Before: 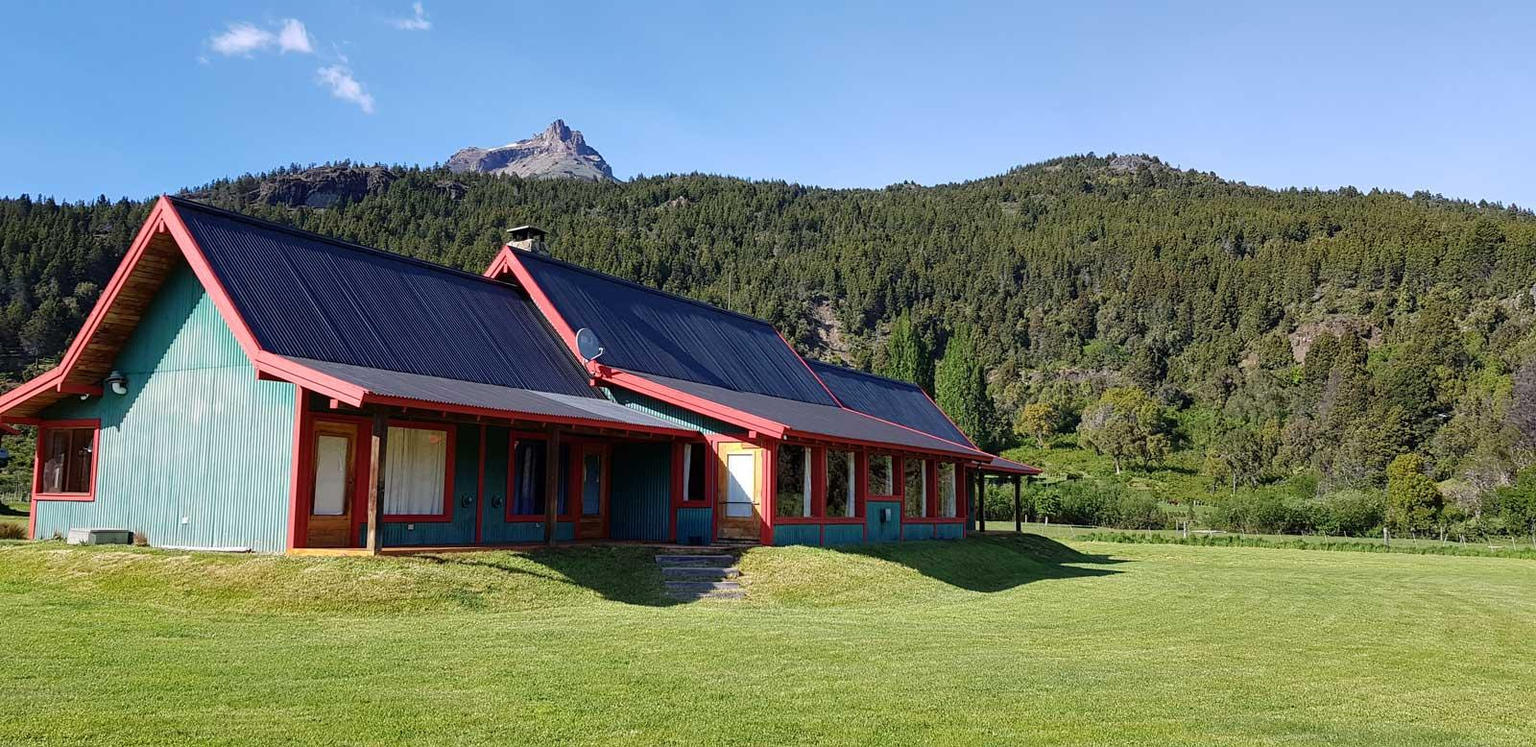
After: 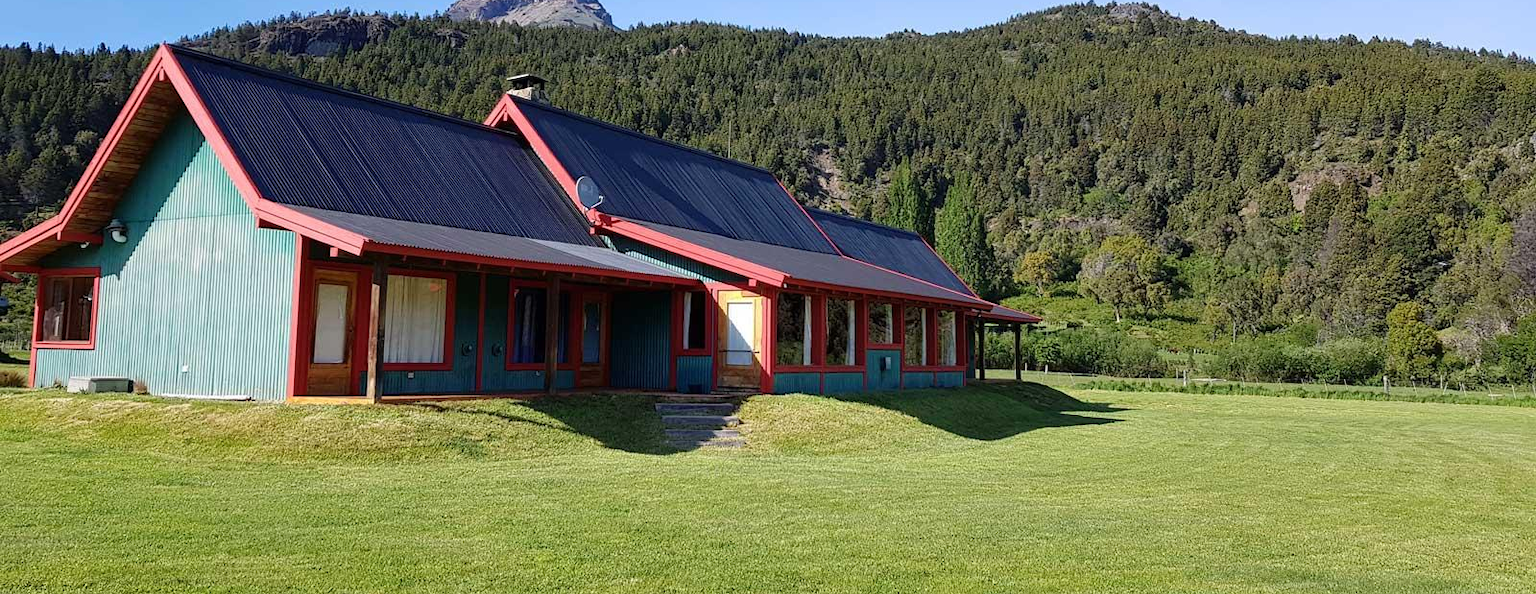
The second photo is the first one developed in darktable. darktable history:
crop and rotate: top 20.342%
